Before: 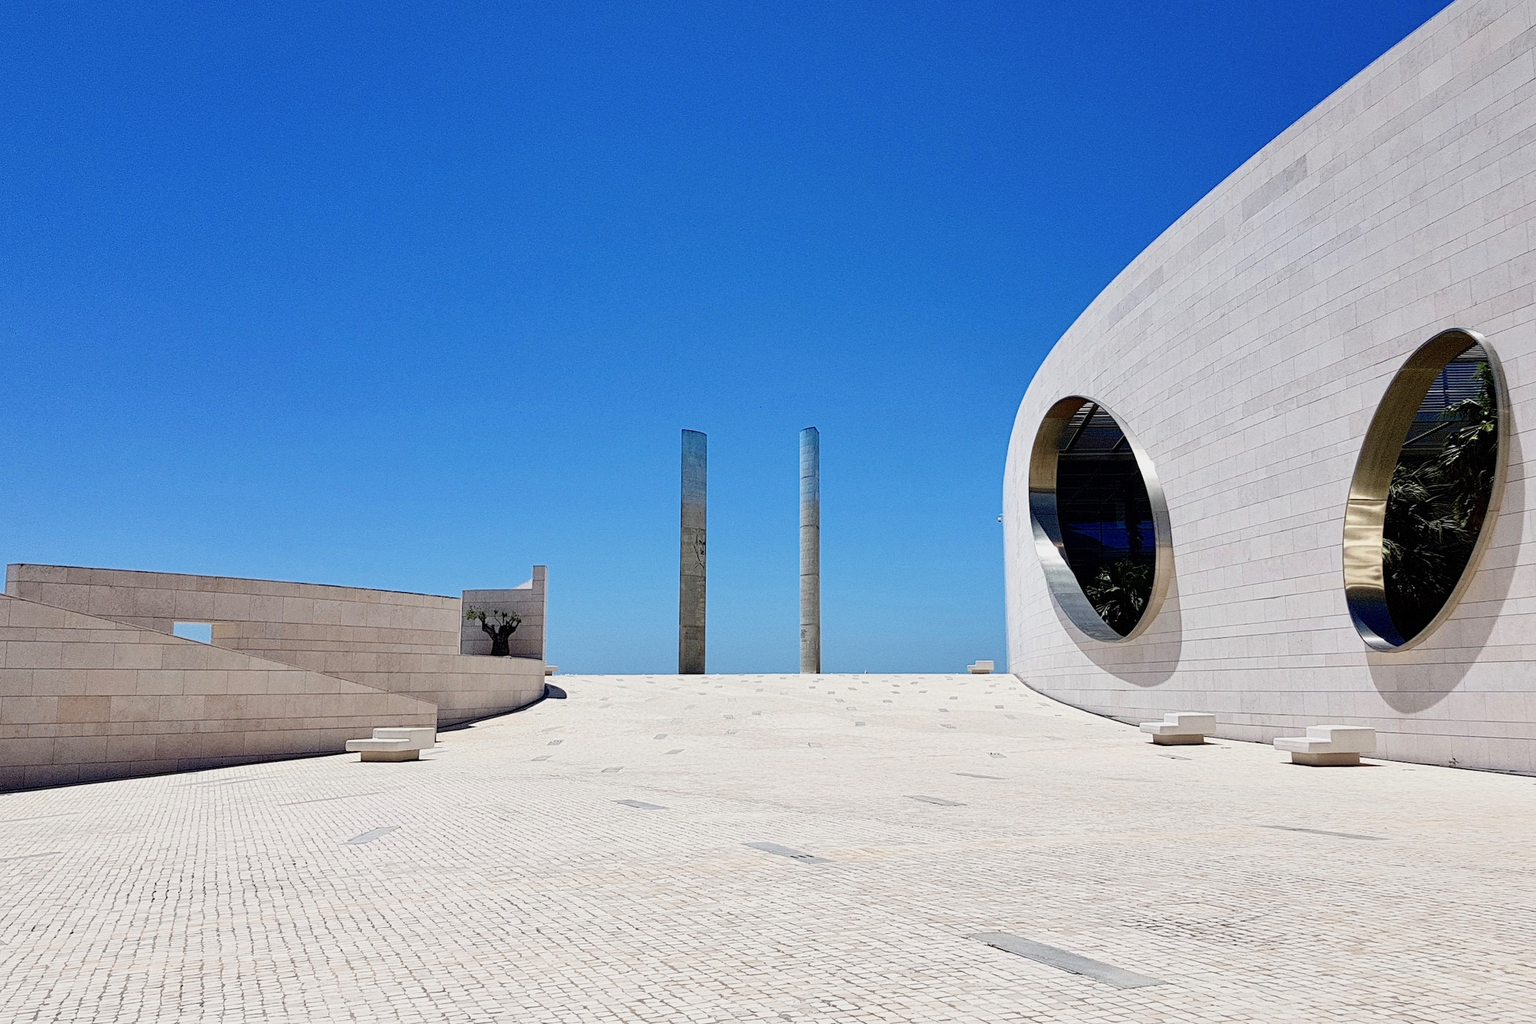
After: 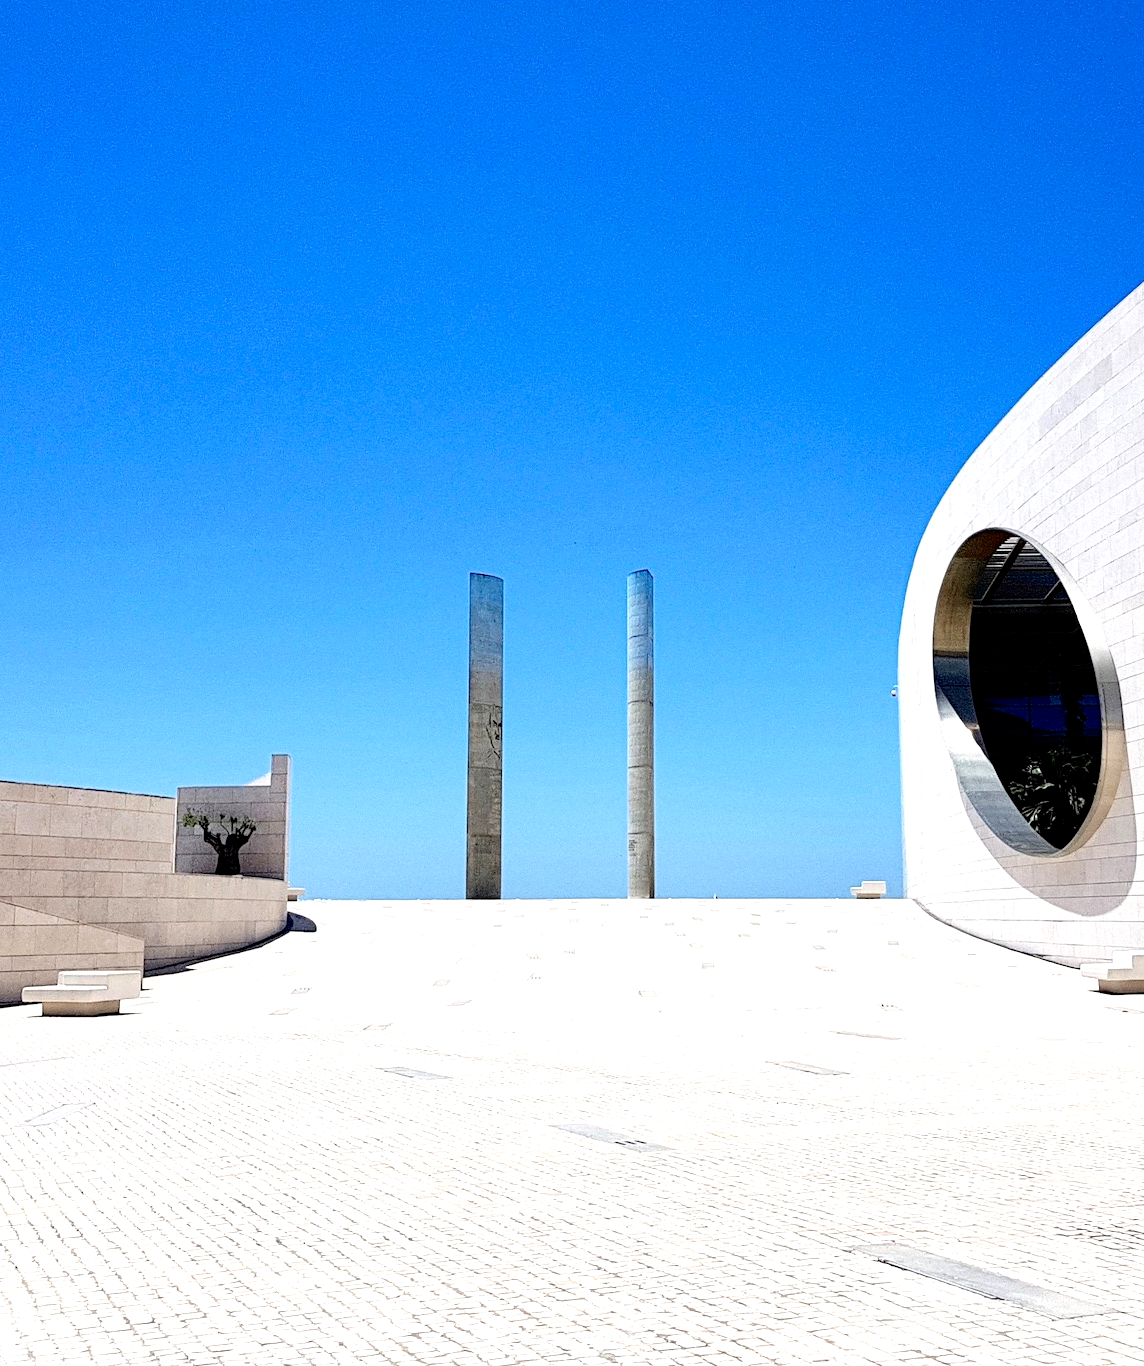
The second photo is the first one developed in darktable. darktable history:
tone equalizer: -8 EV -0.759 EV, -7 EV -0.689 EV, -6 EV -0.628 EV, -5 EV -0.414 EV, -3 EV 0.387 EV, -2 EV 0.6 EV, -1 EV 0.689 EV, +0 EV 0.747 EV, mask exposure compensation -0.502 EV
crop: left 21.453%, right 22.668%
